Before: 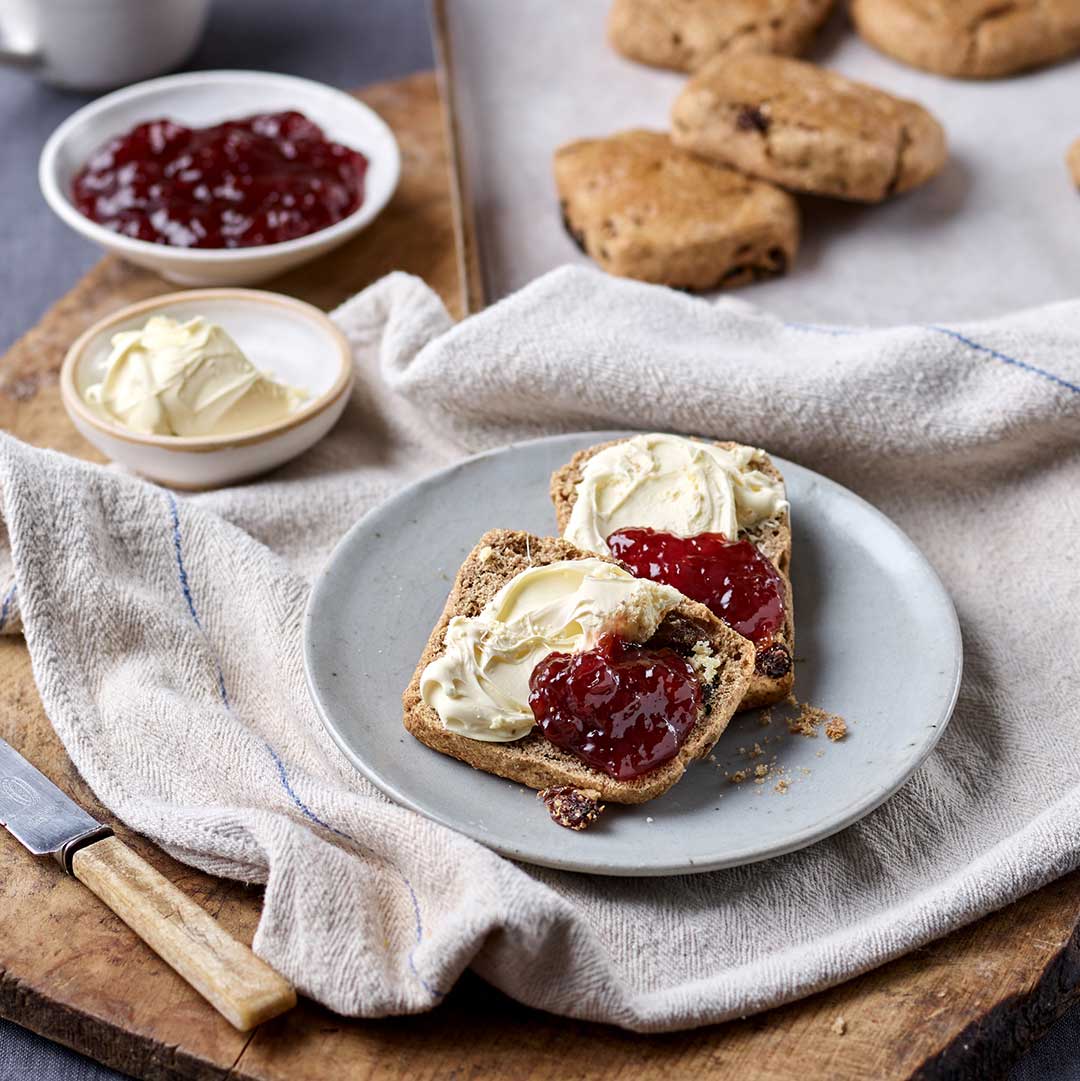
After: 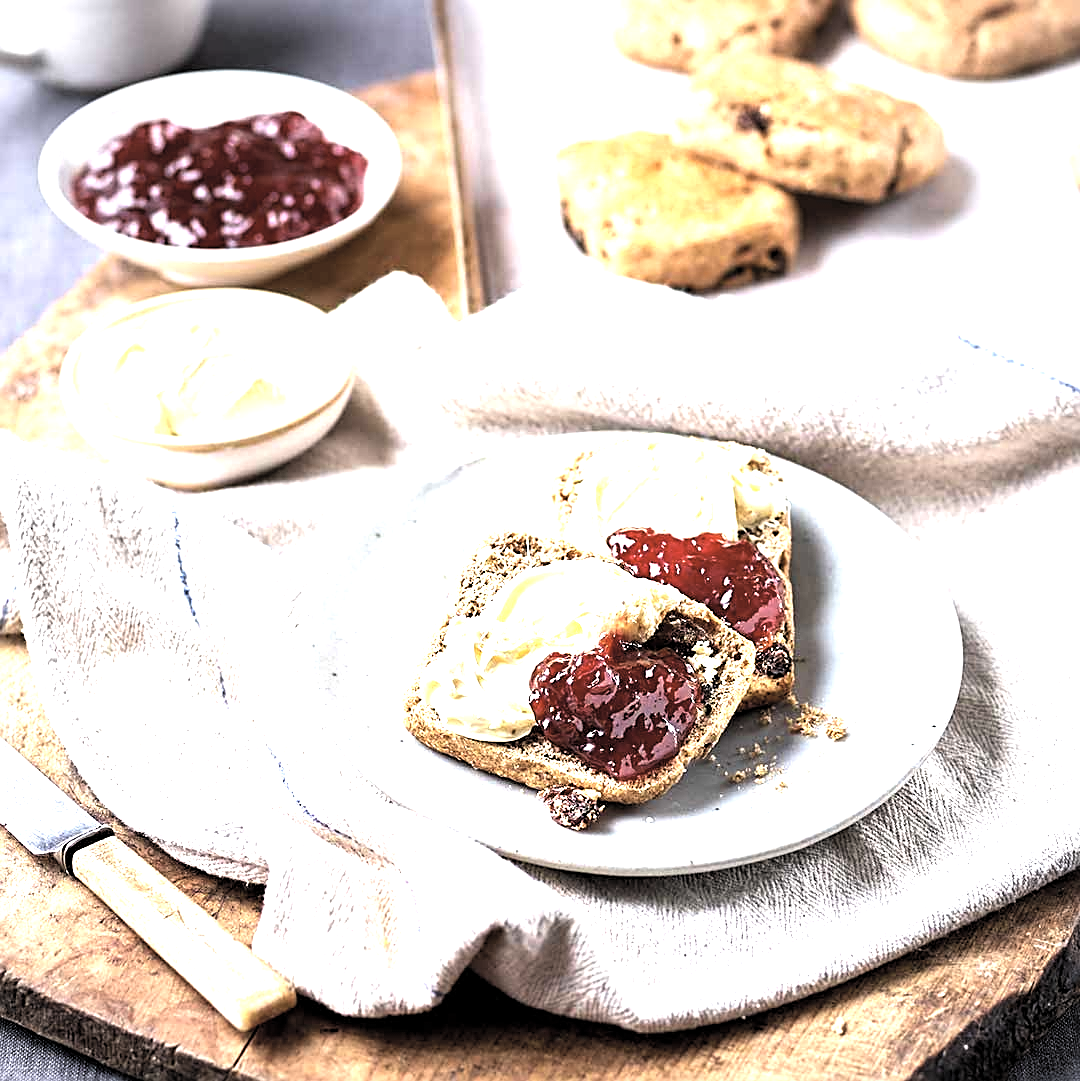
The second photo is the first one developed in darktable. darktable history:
contrast brightness saturation: brightness 0.288
sharpen: on, module defaults
exposure: exposure 0.515 EV, compensate highlight preservation false
levels: levels [0.044, 0.475, 0.791]
vignetting: fall-off radius 94.71%, brightness -0.293
